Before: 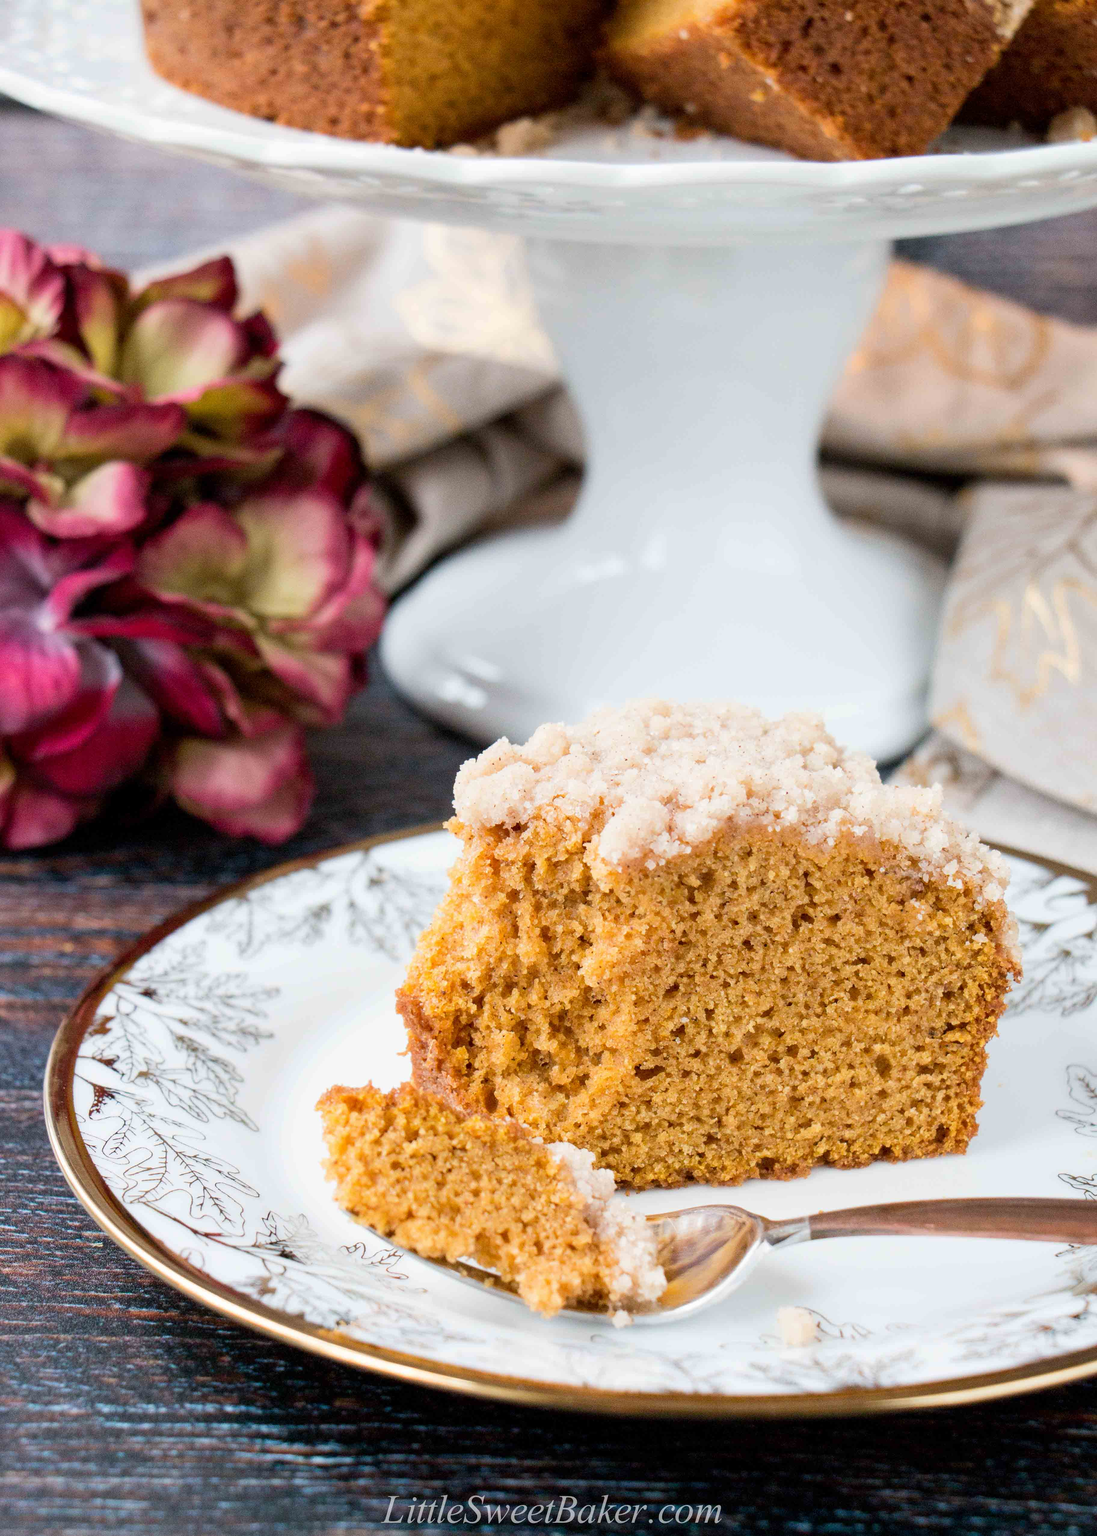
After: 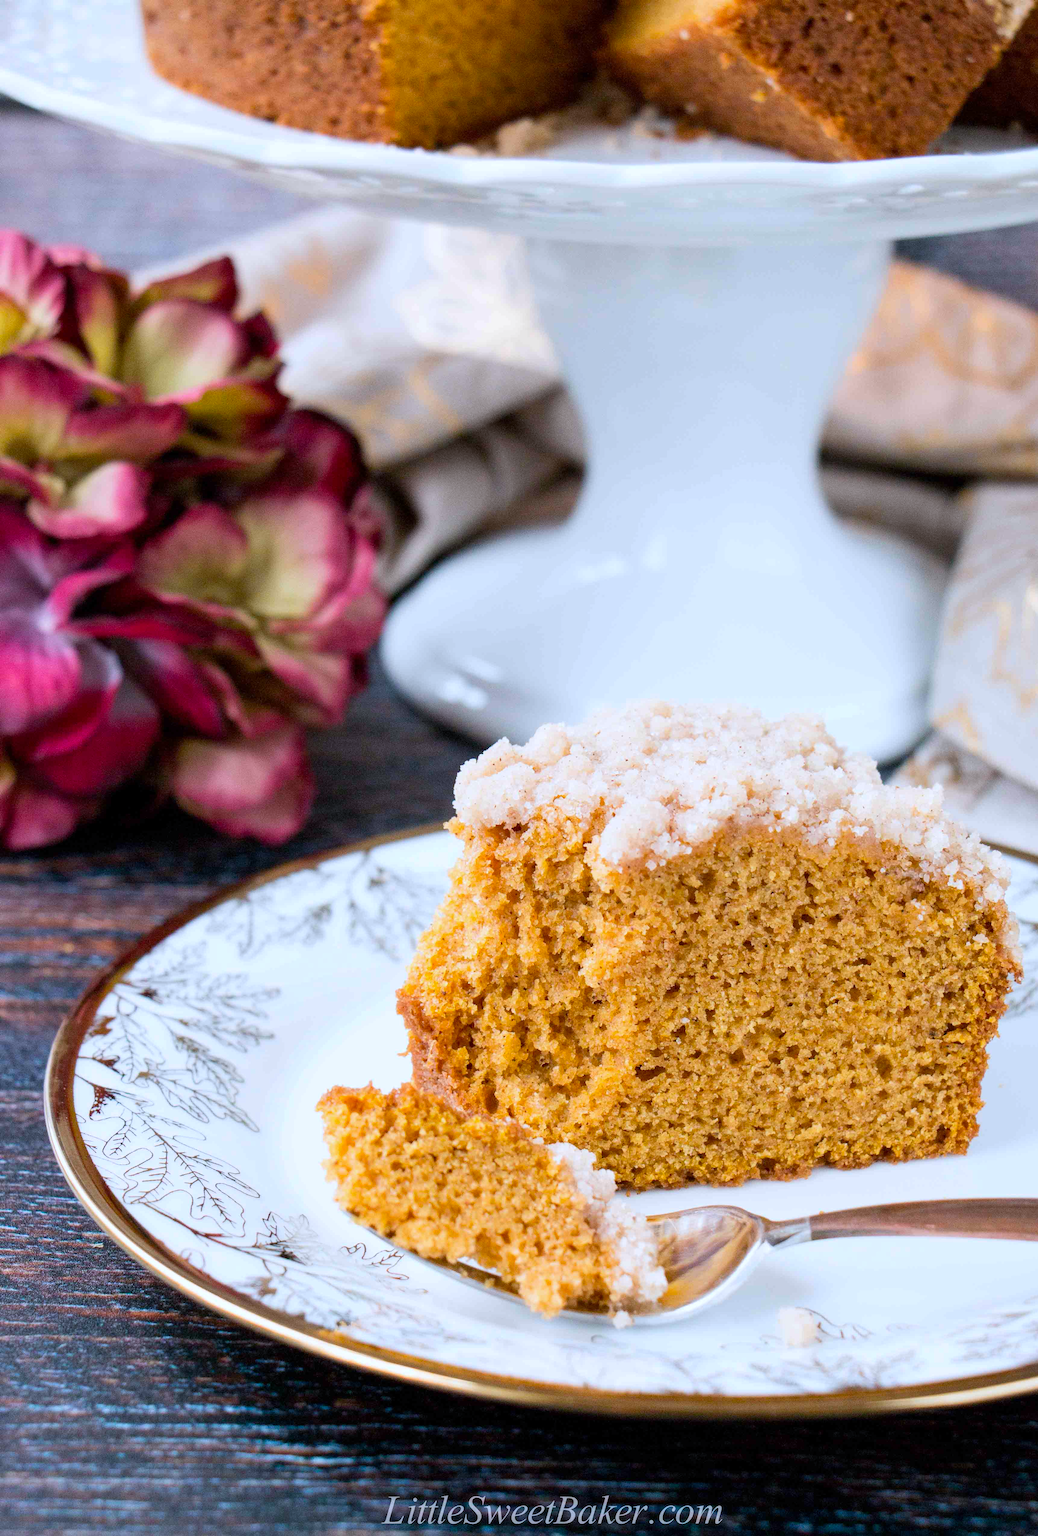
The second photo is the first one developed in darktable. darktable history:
crop and rotate: right 5.332%
color calibration: output colorfulness [0, 0.315, 0, 0], illuminant as shot in camera, x 0.366, y 0.378, temperature 4423.07 K
